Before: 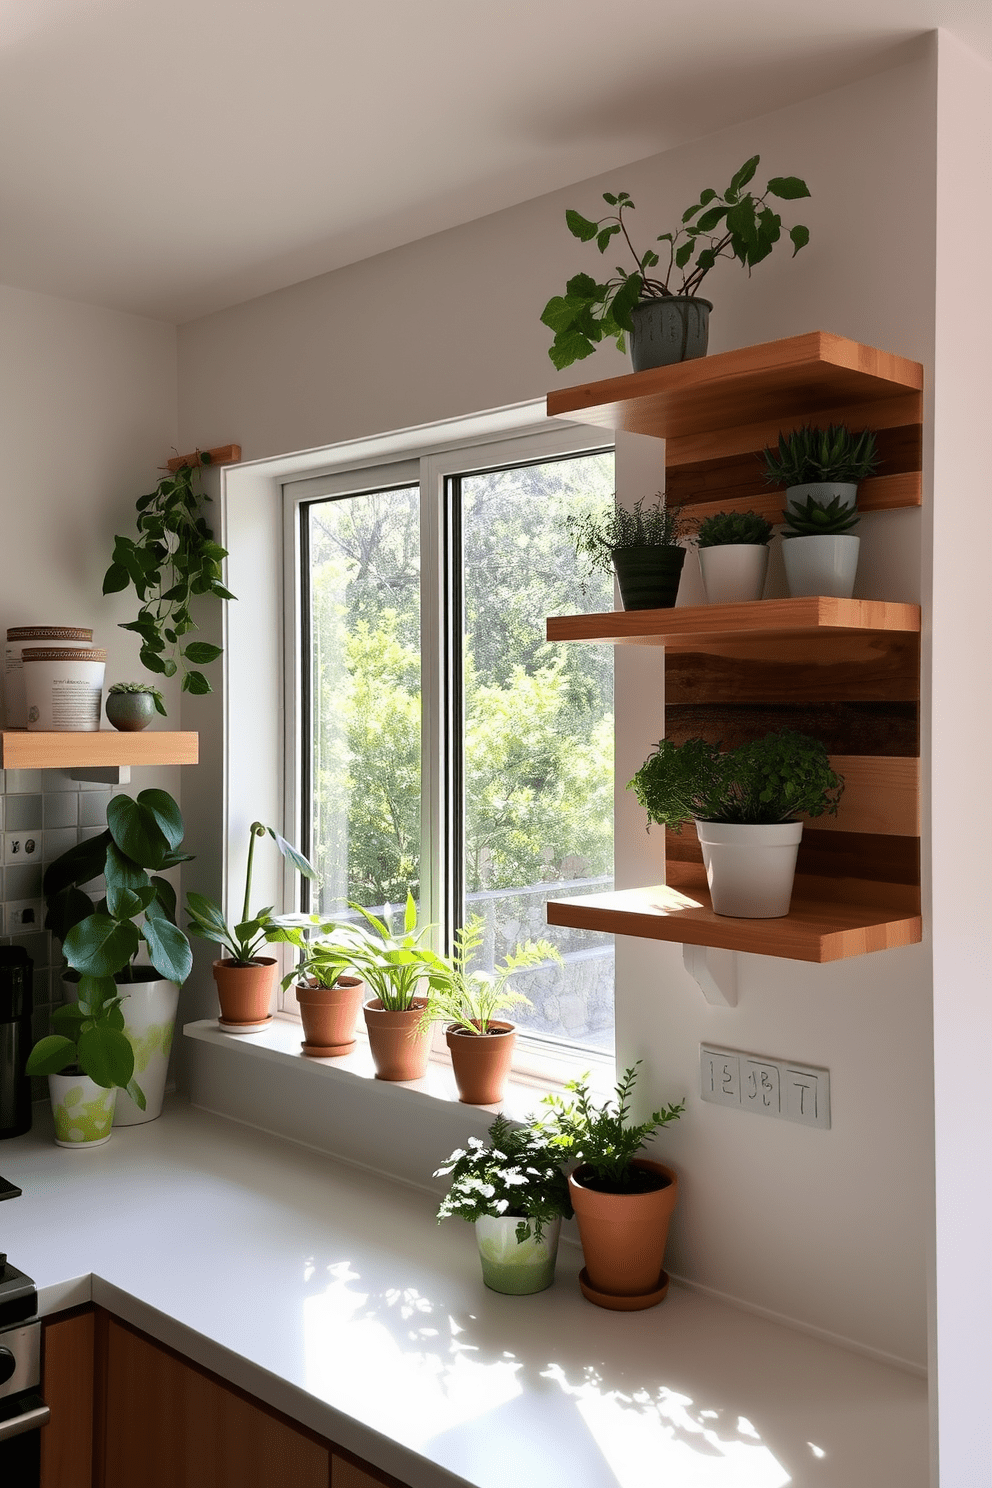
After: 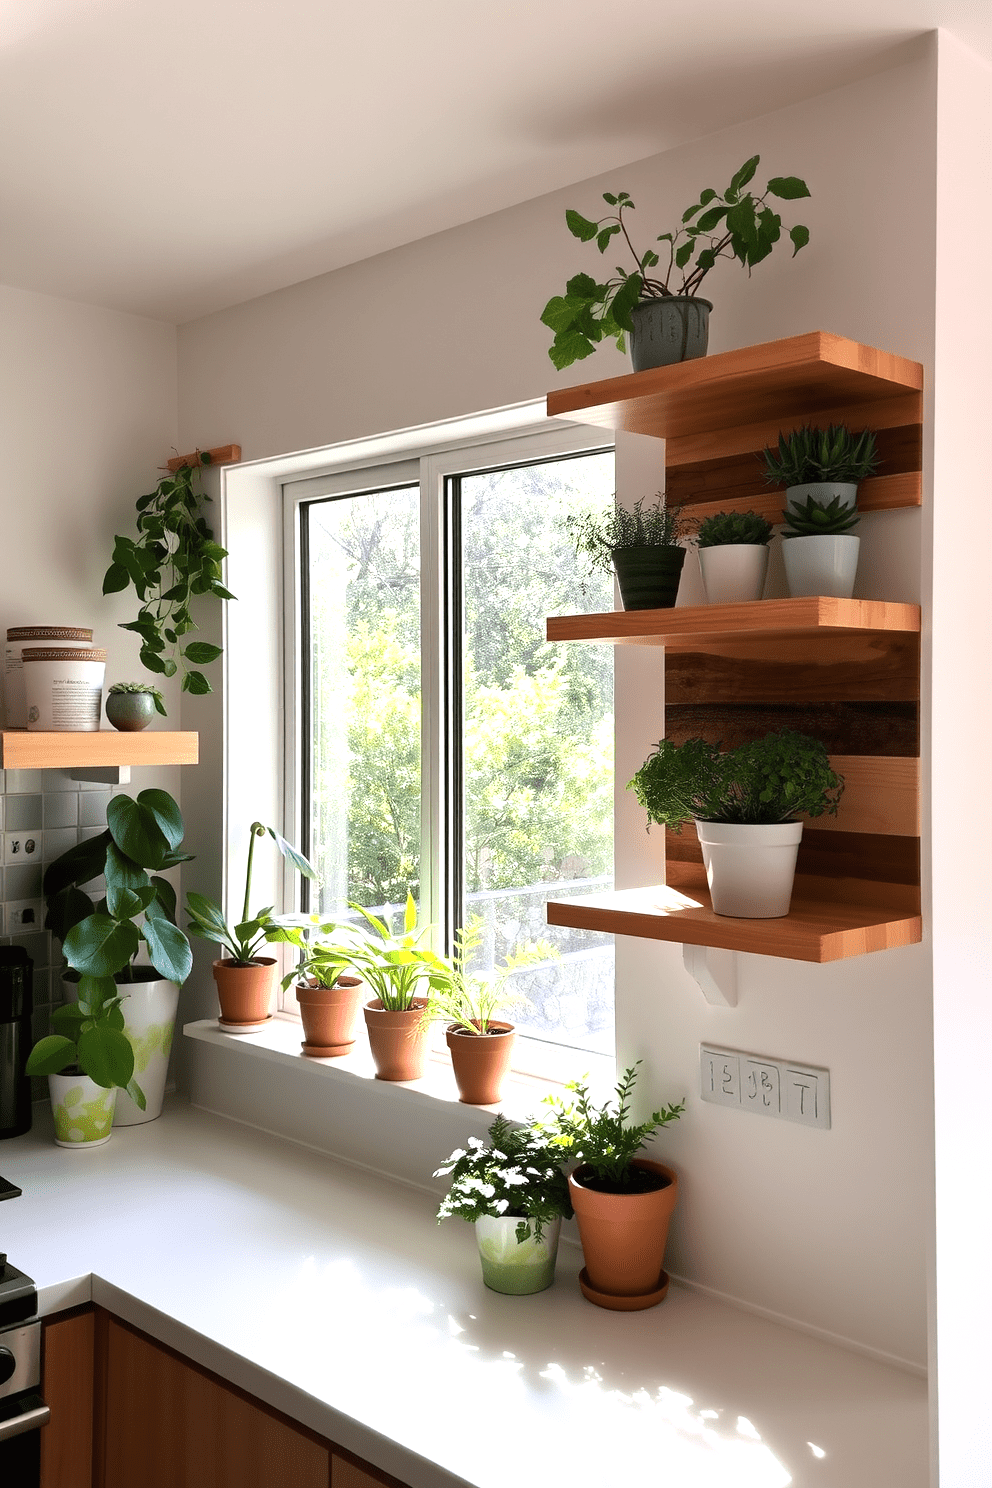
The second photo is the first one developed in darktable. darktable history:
exposure: exposure 0.556 EV, compensate highlight preservation false
